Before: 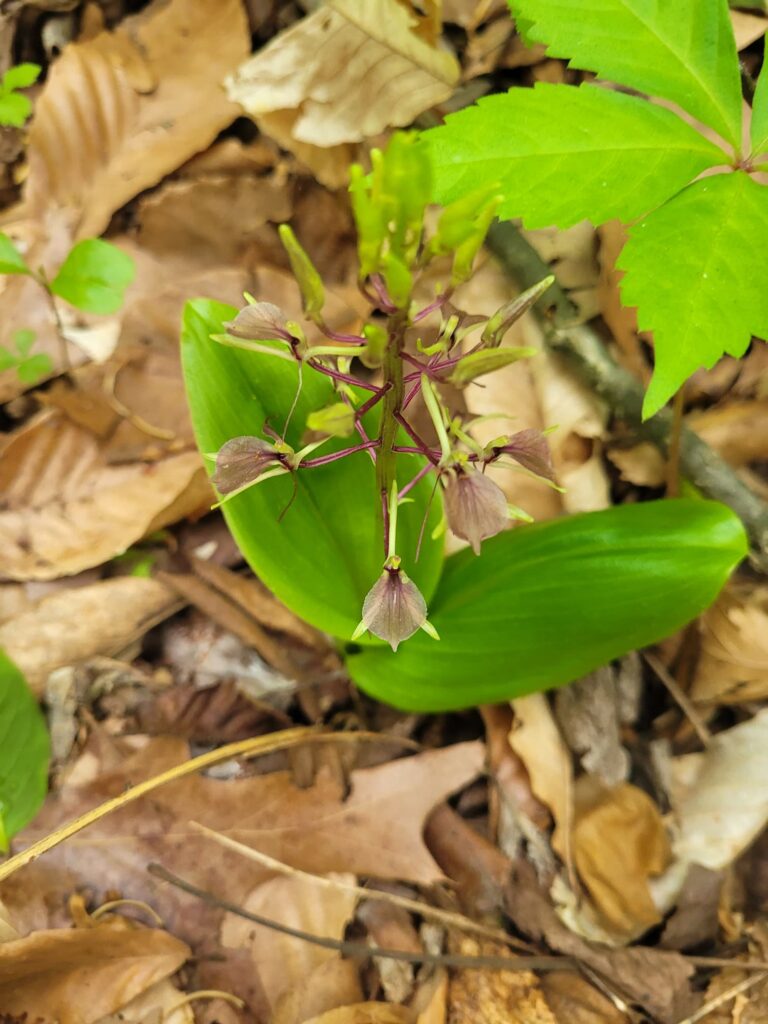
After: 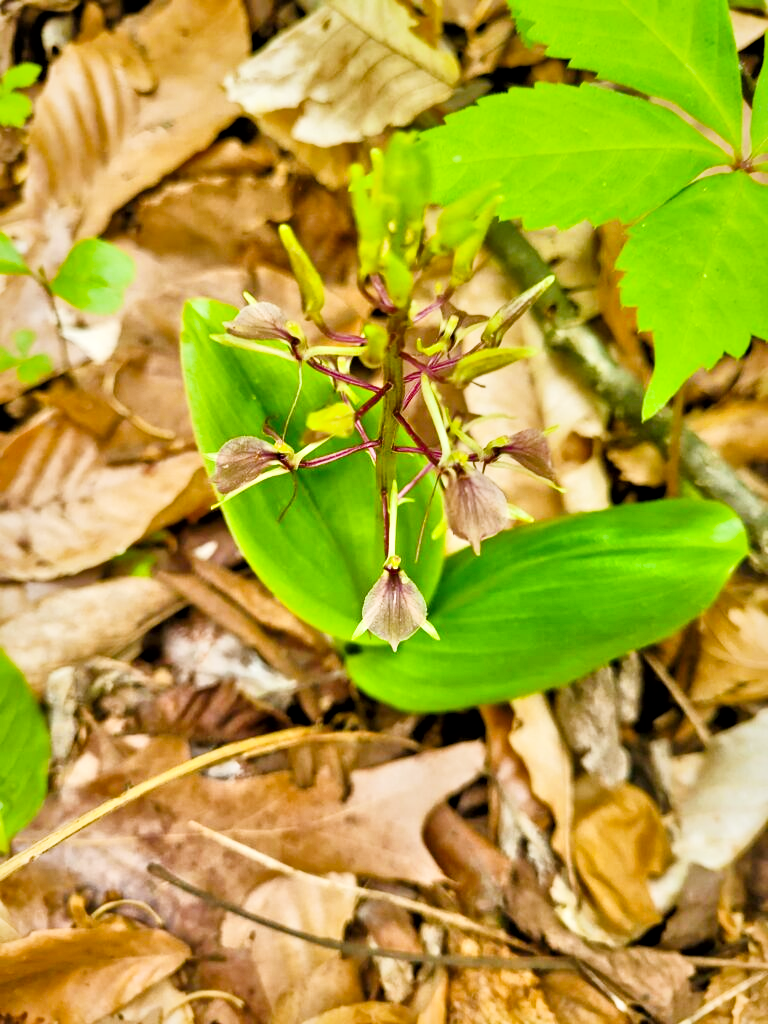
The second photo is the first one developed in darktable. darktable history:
tone equalizer: -7 EV 0.15 EV, -6 EV 0.6 EV, -5 EV 1.15 EV, -4 EV 1.33 EV, -3 EV 1.15 EV, -2 EV 0.6 EV, -1 EV 0.15 EV, mask exposure compensation -0.5 EV
local contrast: mode bilateral grid, contrast 20, coarseness 50, detail 179%, midtone range 0.2
color balance rgb: linear chroma grading › global chroma 10%, global vibrance 10%, contrast 15%, saturation formula JzAzBz (2021)
sigmoid: on, module defaults
